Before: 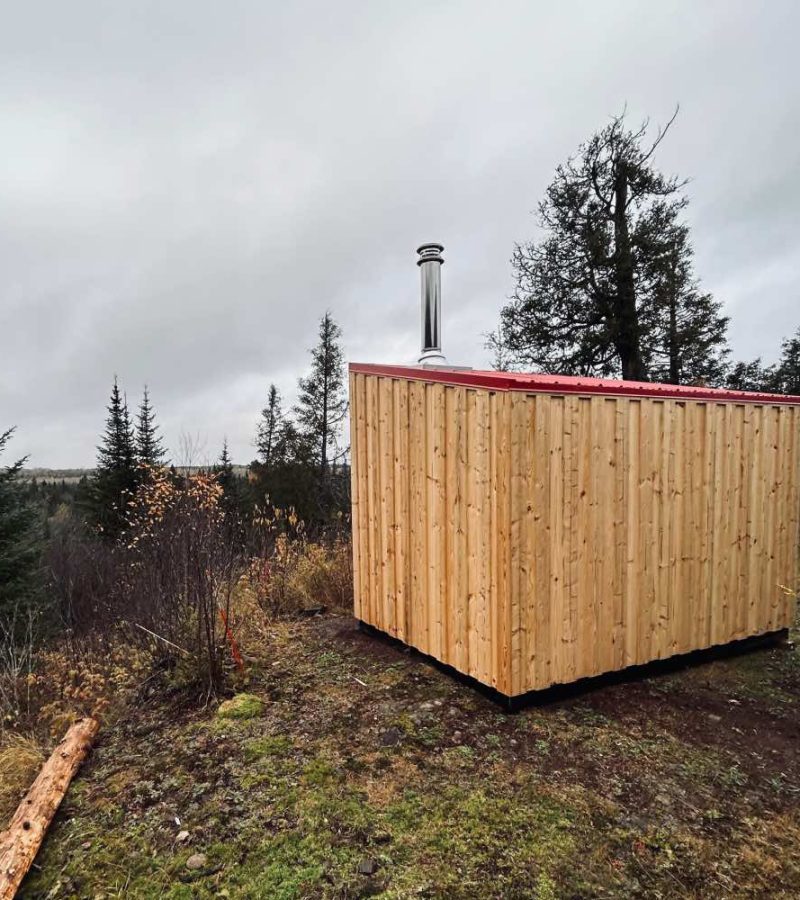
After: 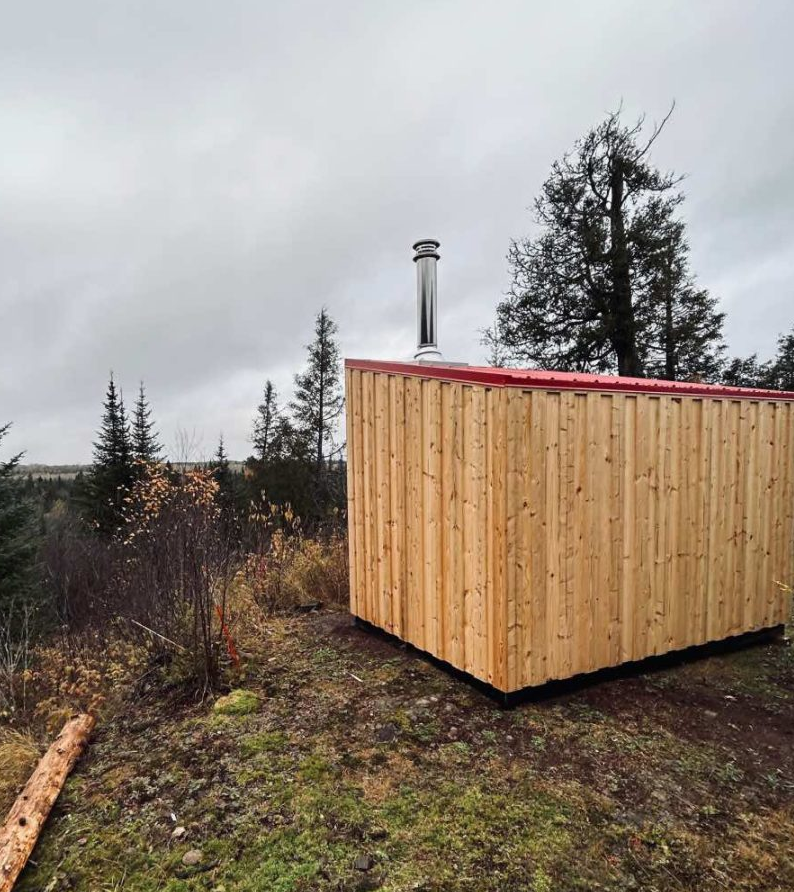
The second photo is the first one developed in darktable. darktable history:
crop: left 0.504%, top 0.495%, right 0.143%, bottom 0.389%
